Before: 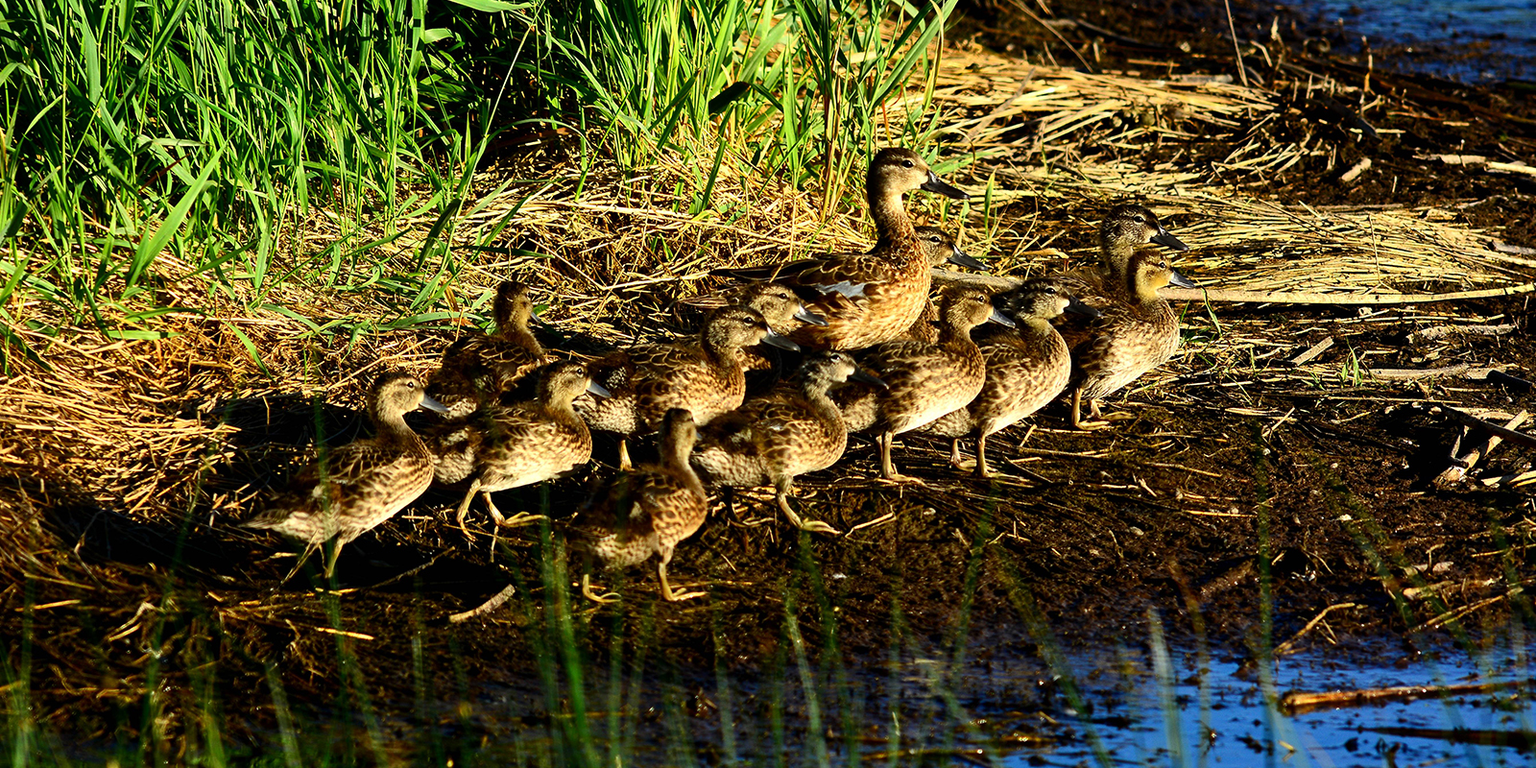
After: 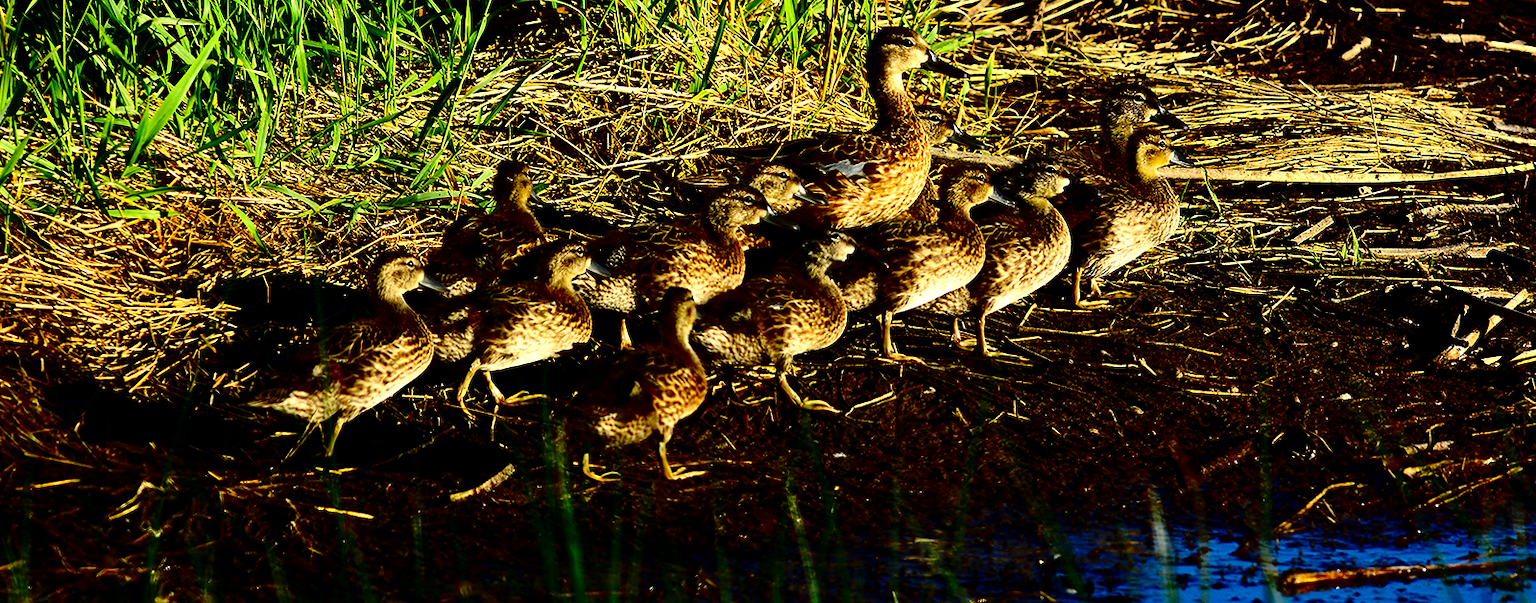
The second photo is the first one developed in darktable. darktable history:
exposure: exposure 0.161 EV, compensate highlight preservation false
crop and rotate: top 15.774%, bottom 5.506%
base curve: curves: ch0 [(0, 0) (0.073, 0.04) (0.157, 0.139) (0.492, 0.492) (0.758, 0.758) (1, 1)], preserve colors none
contrast brightness saturation: contrast 0.13, brightness -0.24, saturation 0.14
